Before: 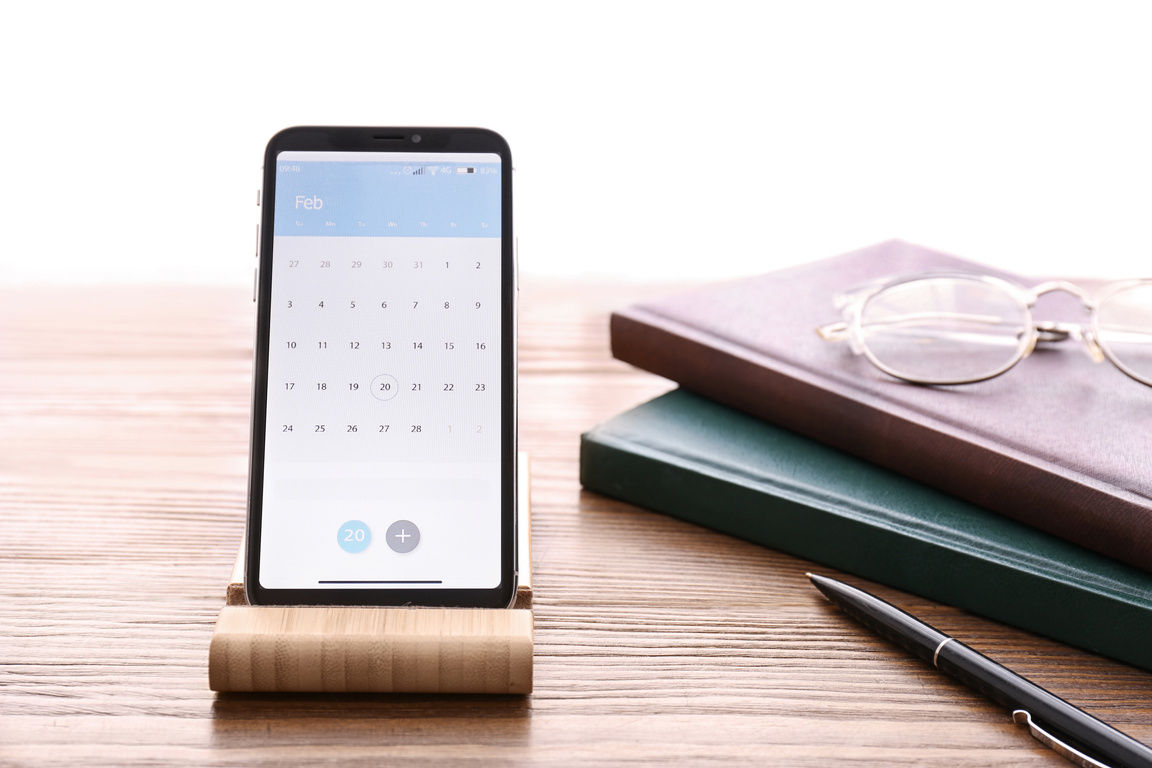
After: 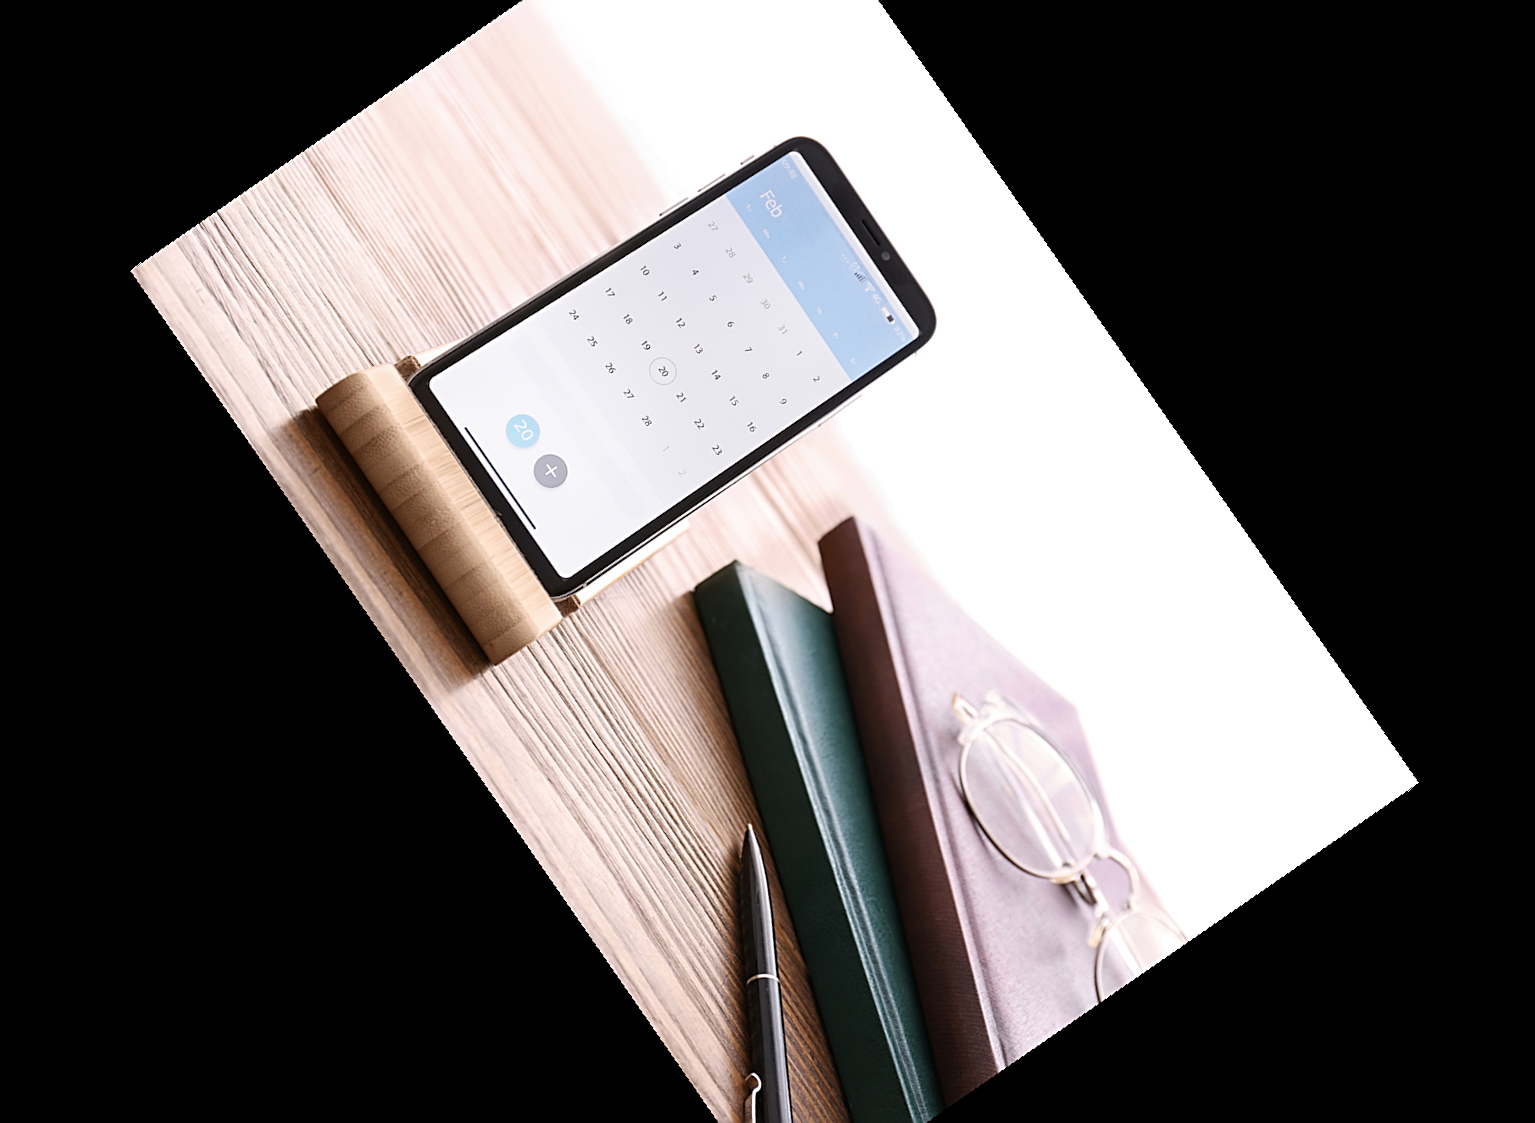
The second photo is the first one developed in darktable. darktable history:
sharpen: on, module defaults
rotate and perspective: rotation 9.12°, automatic cropping off
crop and rotate: angle -46.26°, top 16.234%, right 0.912%, bottom 11.704%
tone equalizer: on, module defaults
